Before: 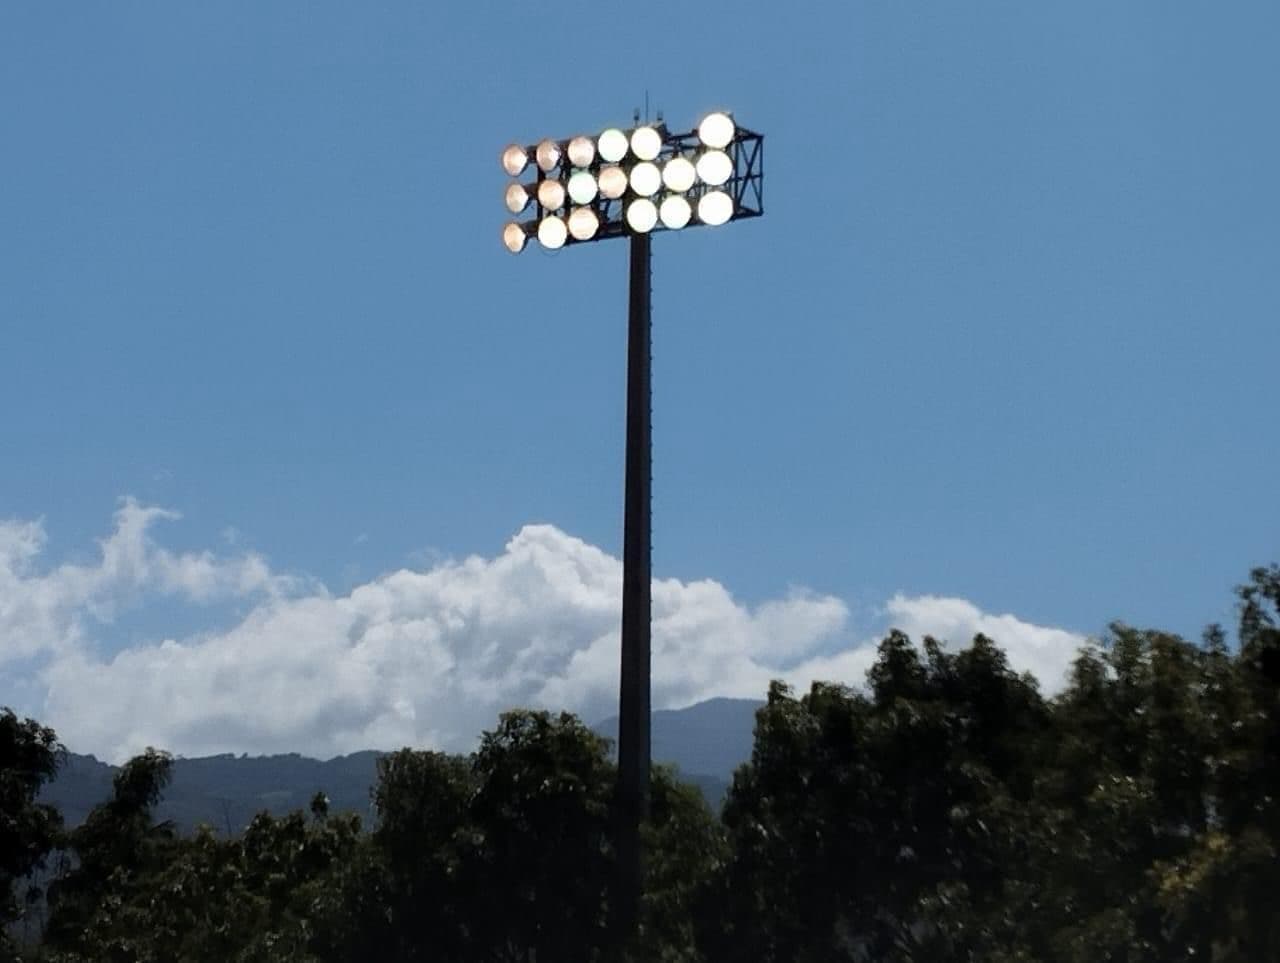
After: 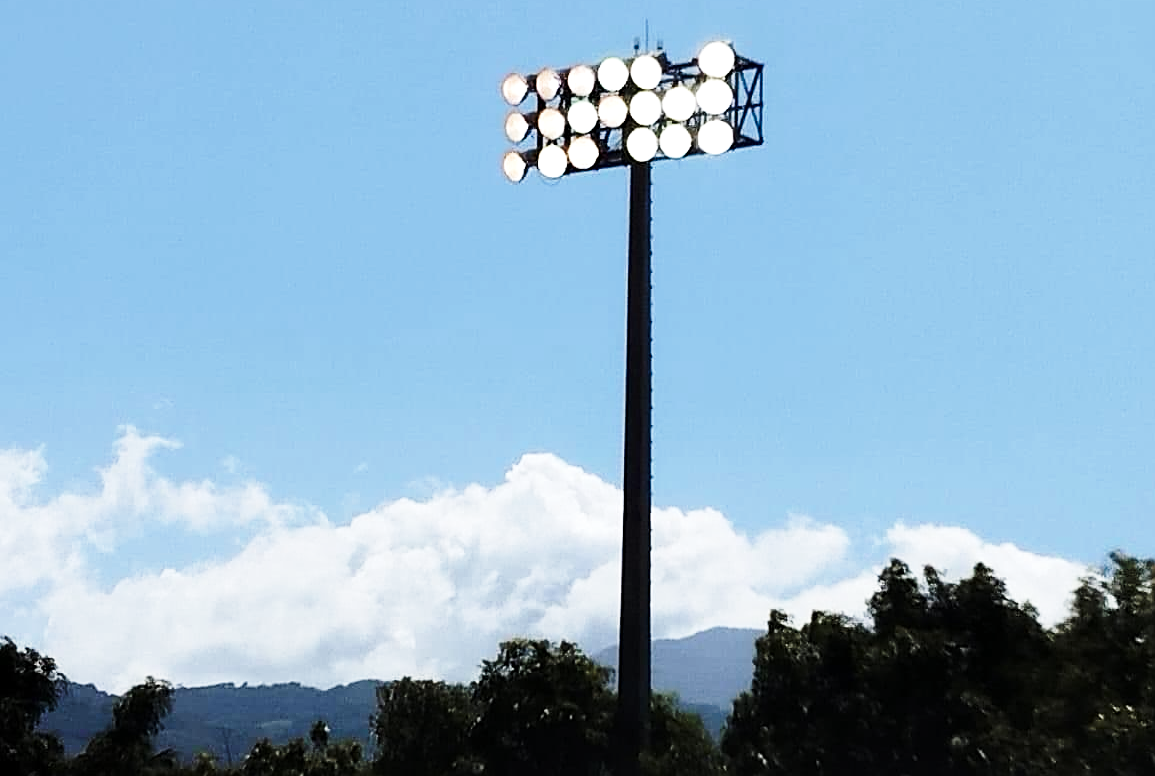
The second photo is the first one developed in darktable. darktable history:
base curve: curves: ch0 [(0, 0) (0.028, 0.03) (0.121, 0.232) (0.46, 0.748) (0.859, 0.968) (1, 1)], preserve colors none
crop: top 7.399%, right 9.737%, bottom 11.961%
tone equalizer: -8 EV -0.422 EV, -7 EV -0.372 EV, -6 EV -0.306 EV, -5 EV -0.19 EV, -3 EV 0.255 EV, -2 EV 0.354 EV, -1 EV 0.371 EV, +0 EV 0.406 EV, edges refinement/feathering 500, mask exposure compensation -1.57 EV, preserve details no
sharpen: on, module defaults
